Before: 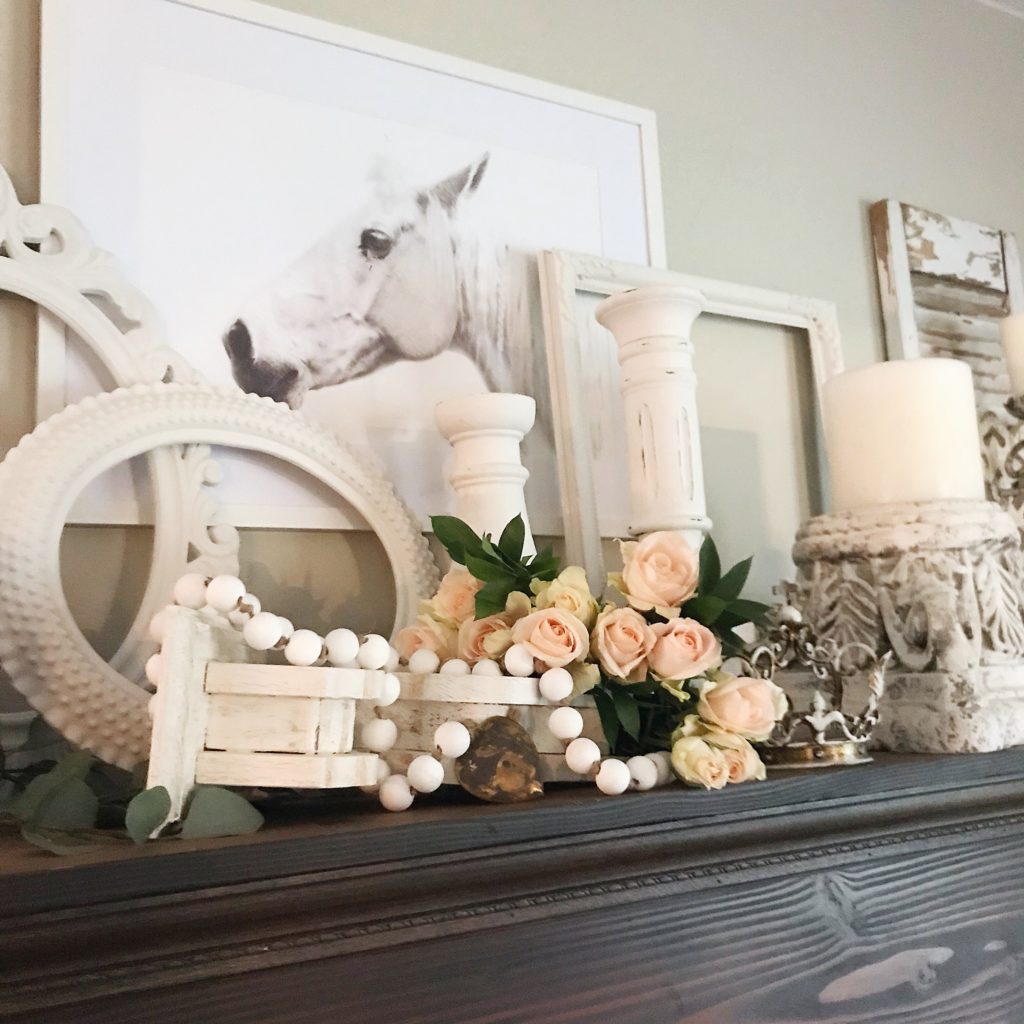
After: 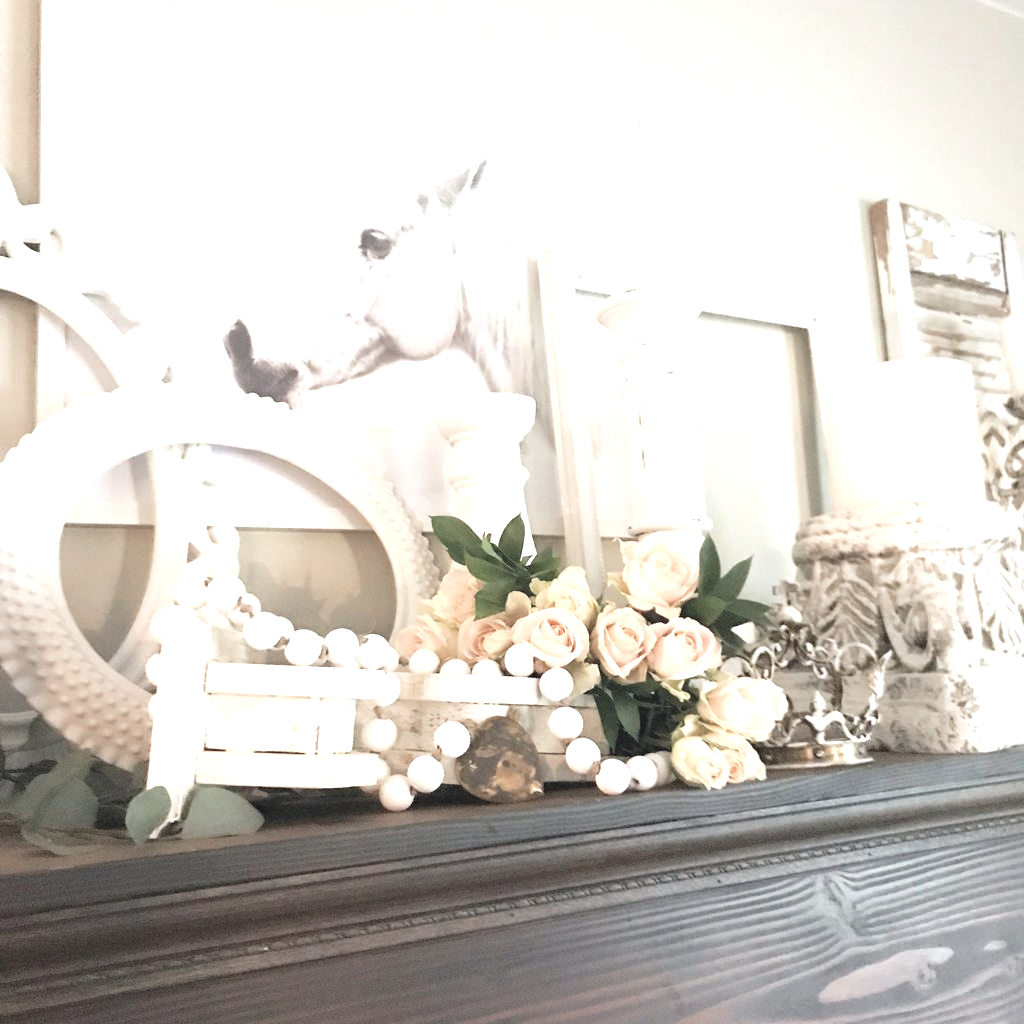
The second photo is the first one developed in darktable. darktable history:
contrast brightness saturation: brightness 0.18, saturation -0.5
velvia: on, module defaults
exposure: black level correction 0, exposure 0.9 EV, compensate highlight preservation false
